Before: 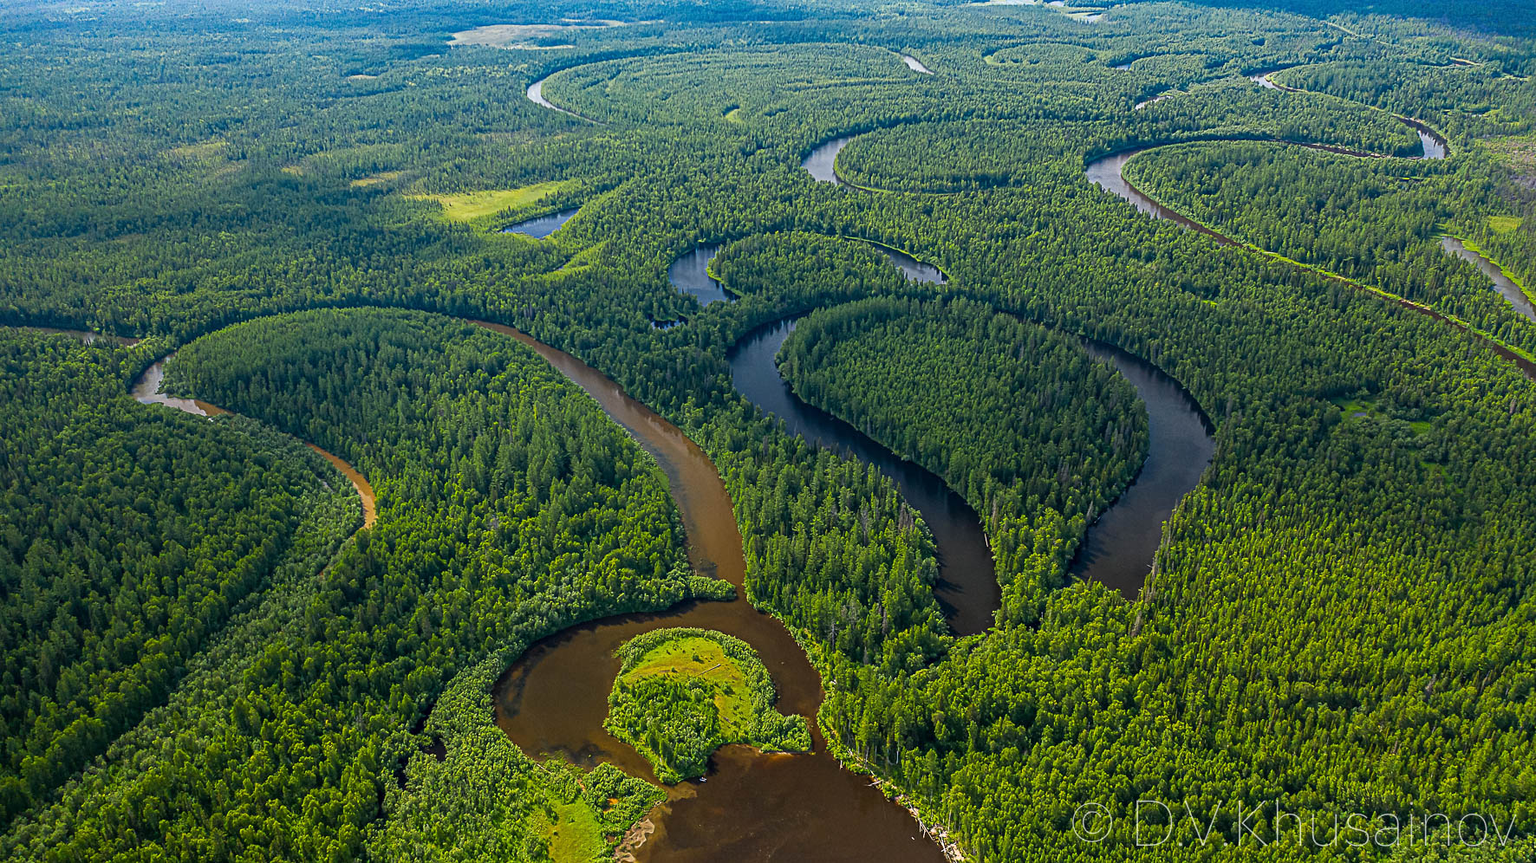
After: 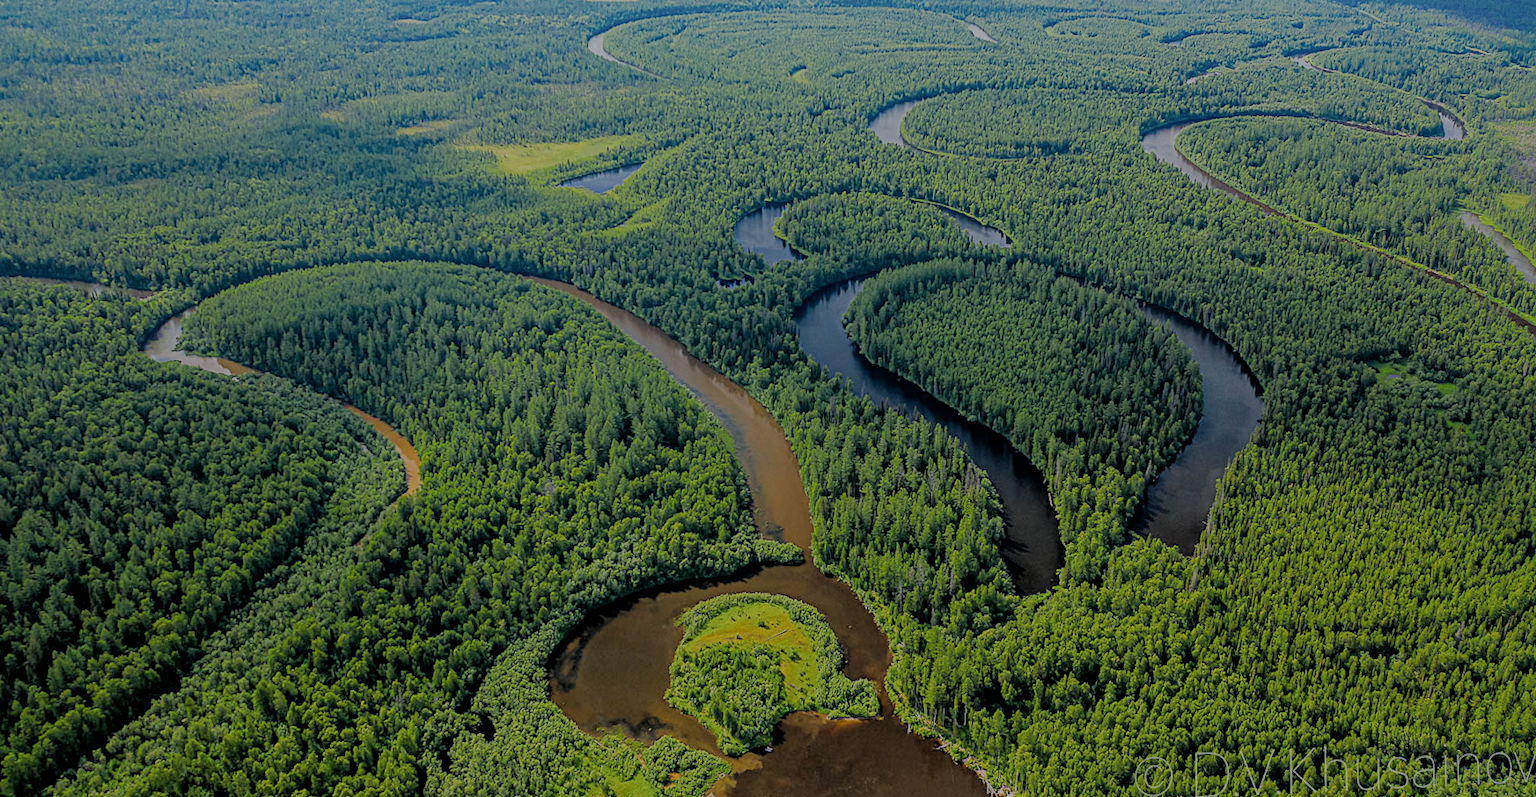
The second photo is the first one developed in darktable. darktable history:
filmic rgb: black relative exposure -4.42 EV, white relative exposure 6.58 EV, hardness 1.85, contrast 0.5
rotate and perspective: rotation -0.013°, lens shift (vertical) -0.027, lens shift (horizontal) 0.178, crop left 0.016, crop right 0.989, crop top 0.082, crop bottom 0.918
